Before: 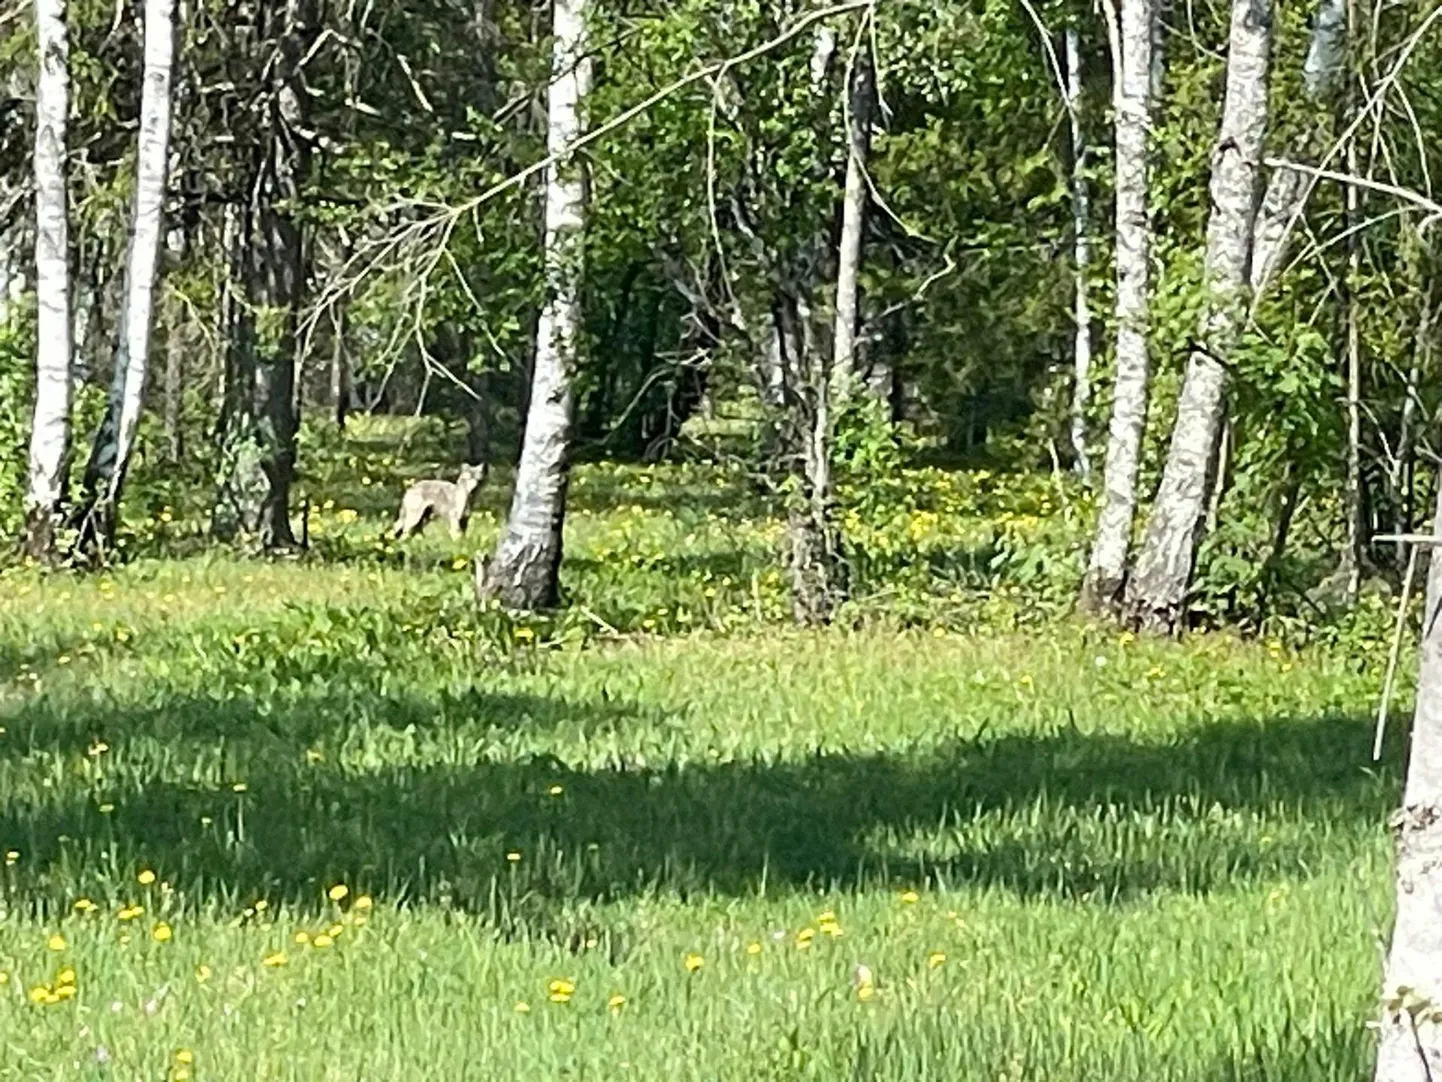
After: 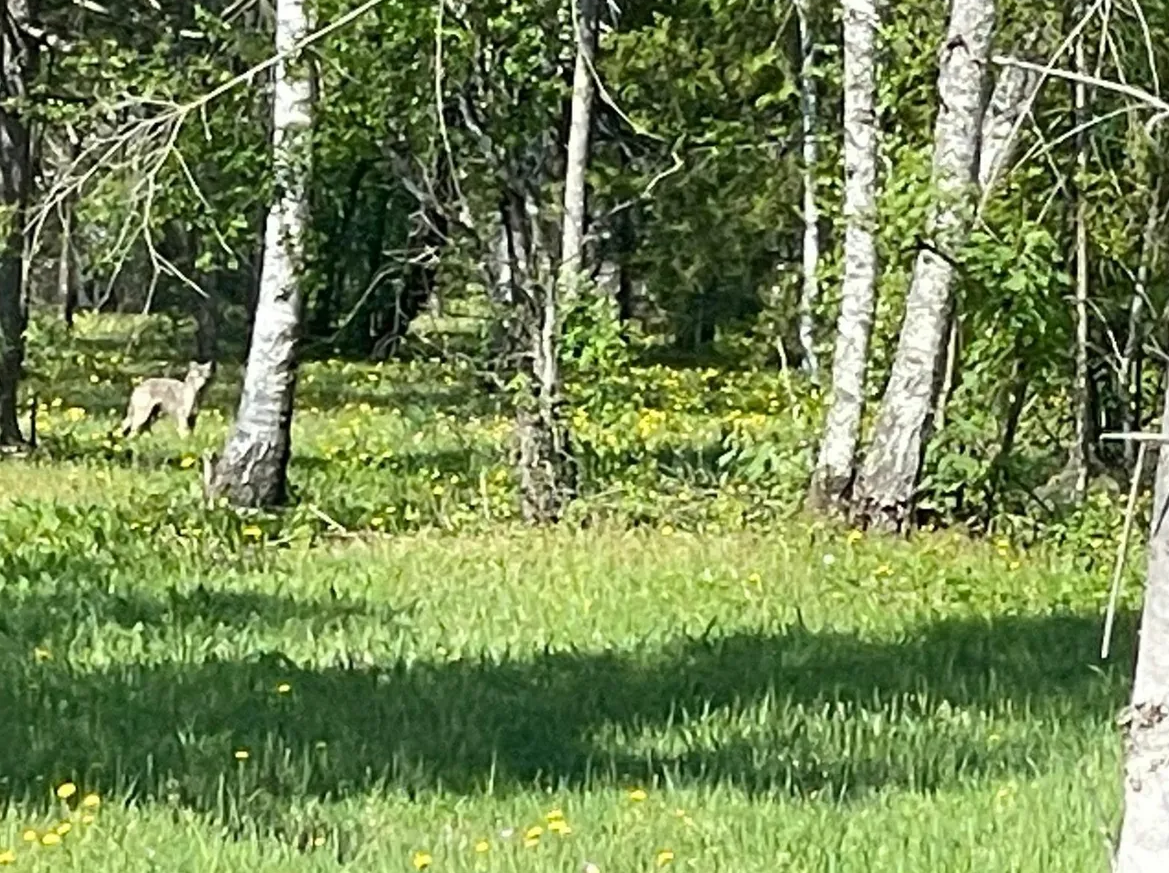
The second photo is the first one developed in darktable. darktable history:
crop: left 18.918%, top 9.499%, right 0.001%, bottom 9.757%
